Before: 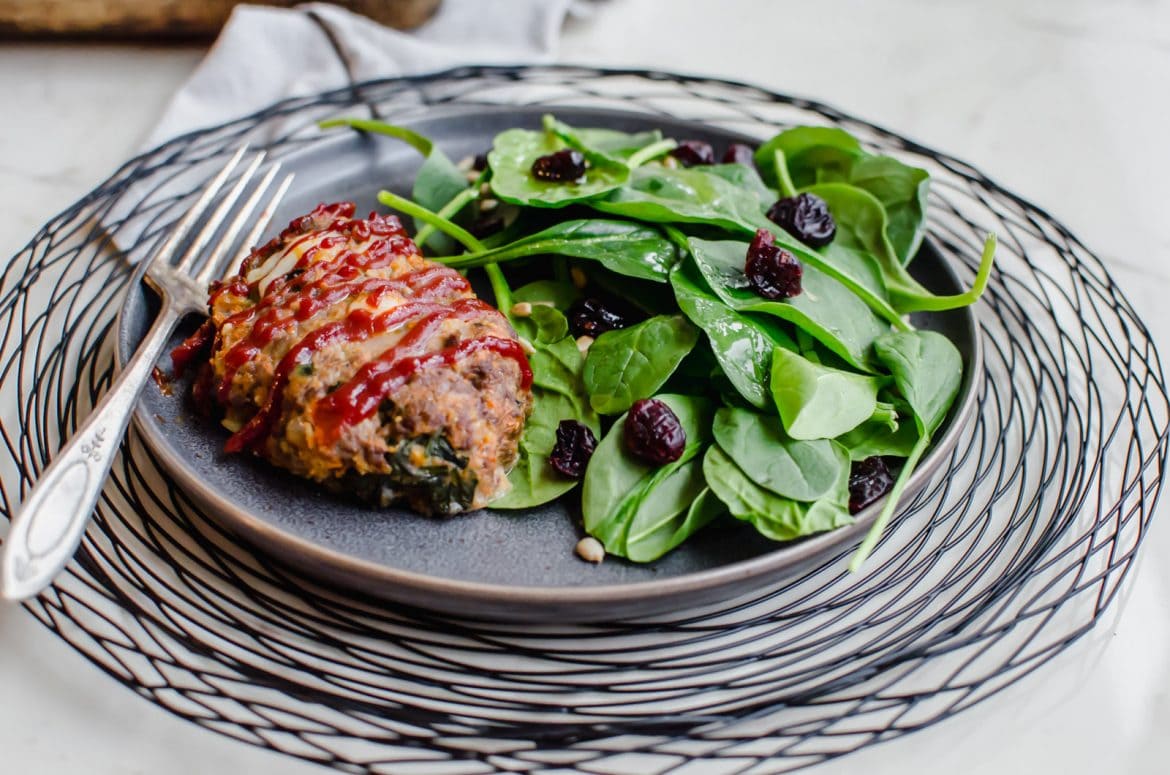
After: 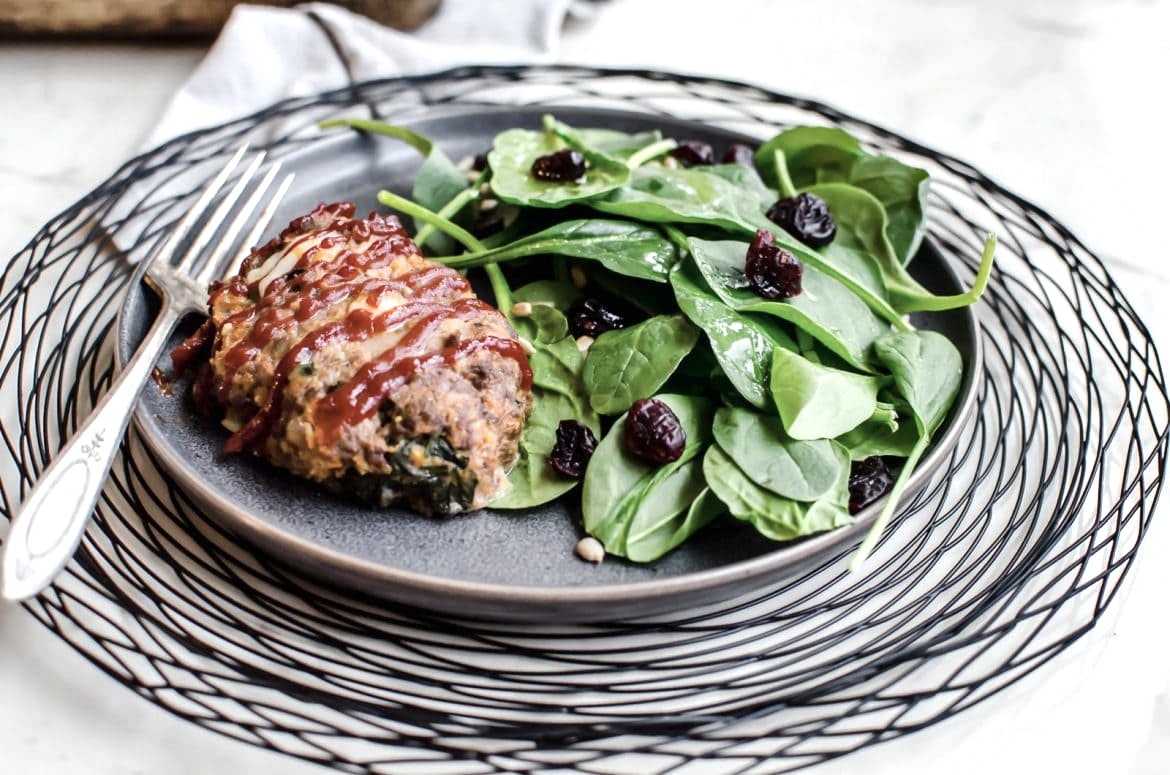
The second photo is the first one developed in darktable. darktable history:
contrast brightness saturation: contrast 0.099, saturation -0.356
shadows and highlights: soften with gaussian
exposure: black level correction 0.001, exposure 0.499 EV, compensate highlight preservation false
